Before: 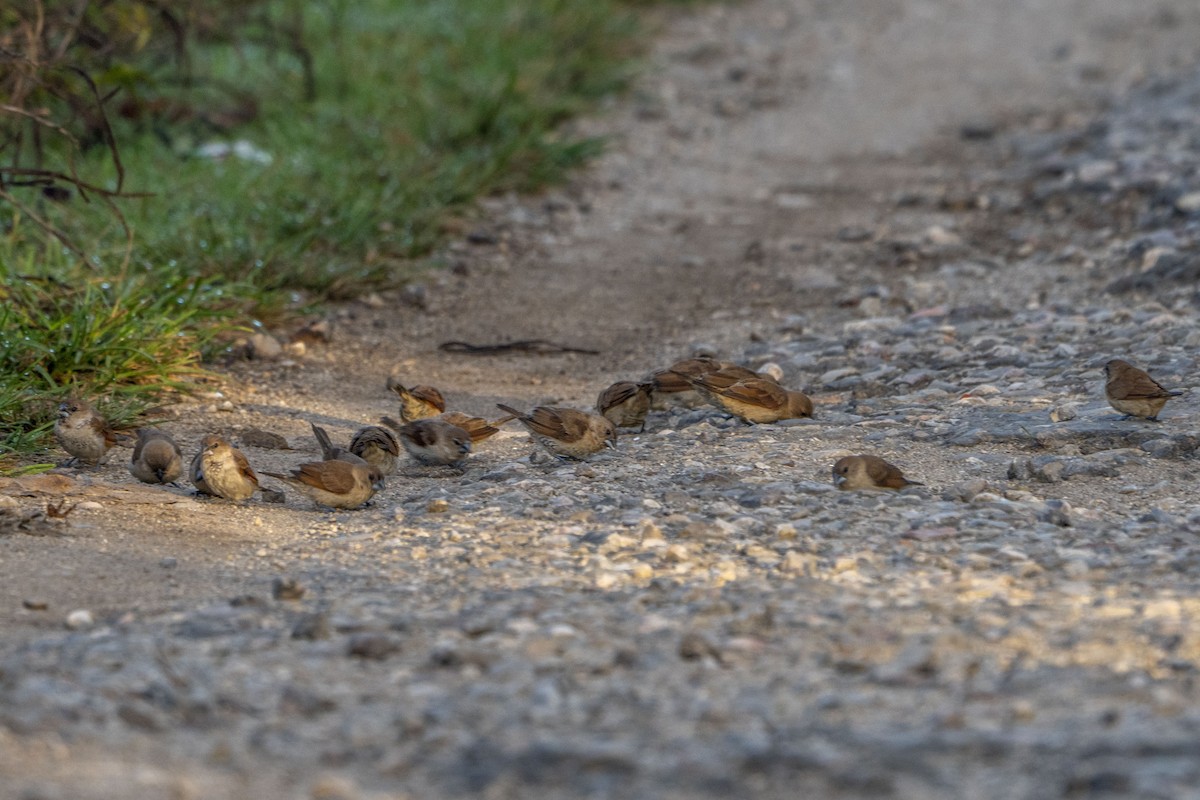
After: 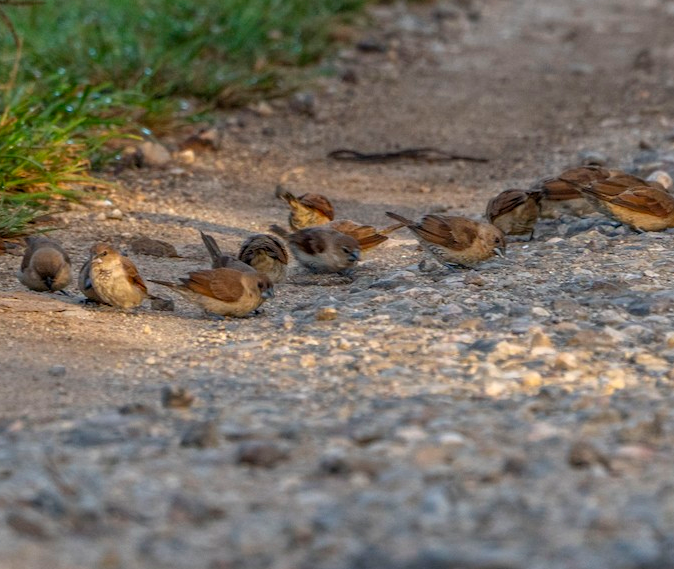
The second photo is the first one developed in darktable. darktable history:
crop: left 9.292%, top 24.119%, right 34.486%, bottom 4.662%
contrast brightness saturation: contrast 0.036, saturation 0.075
